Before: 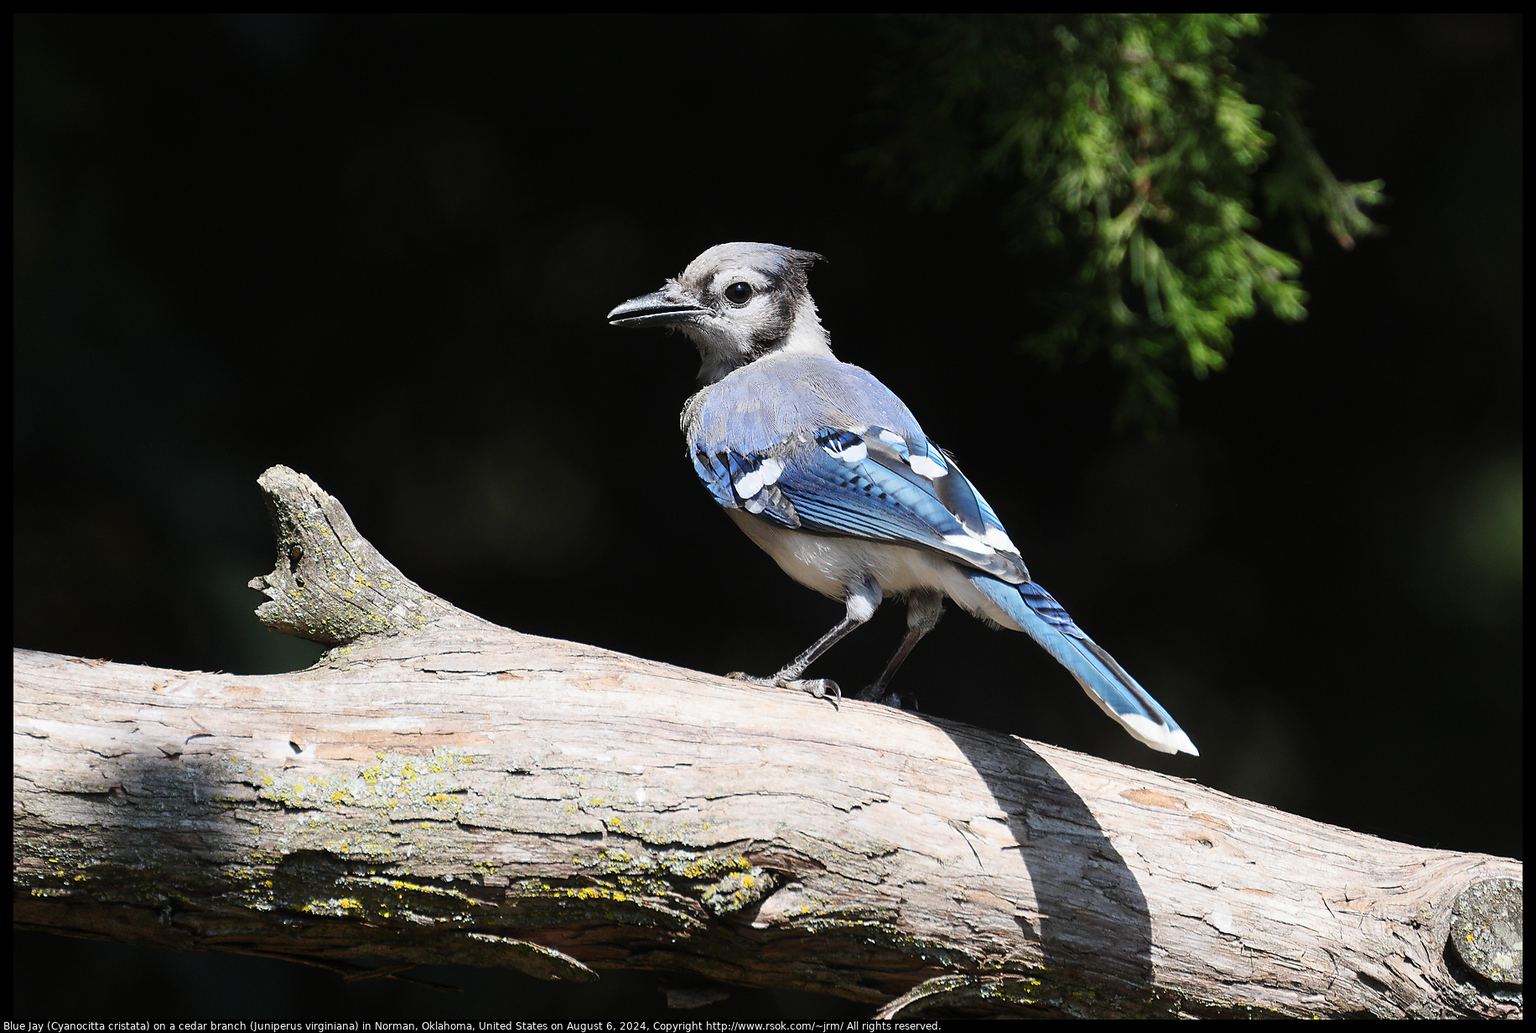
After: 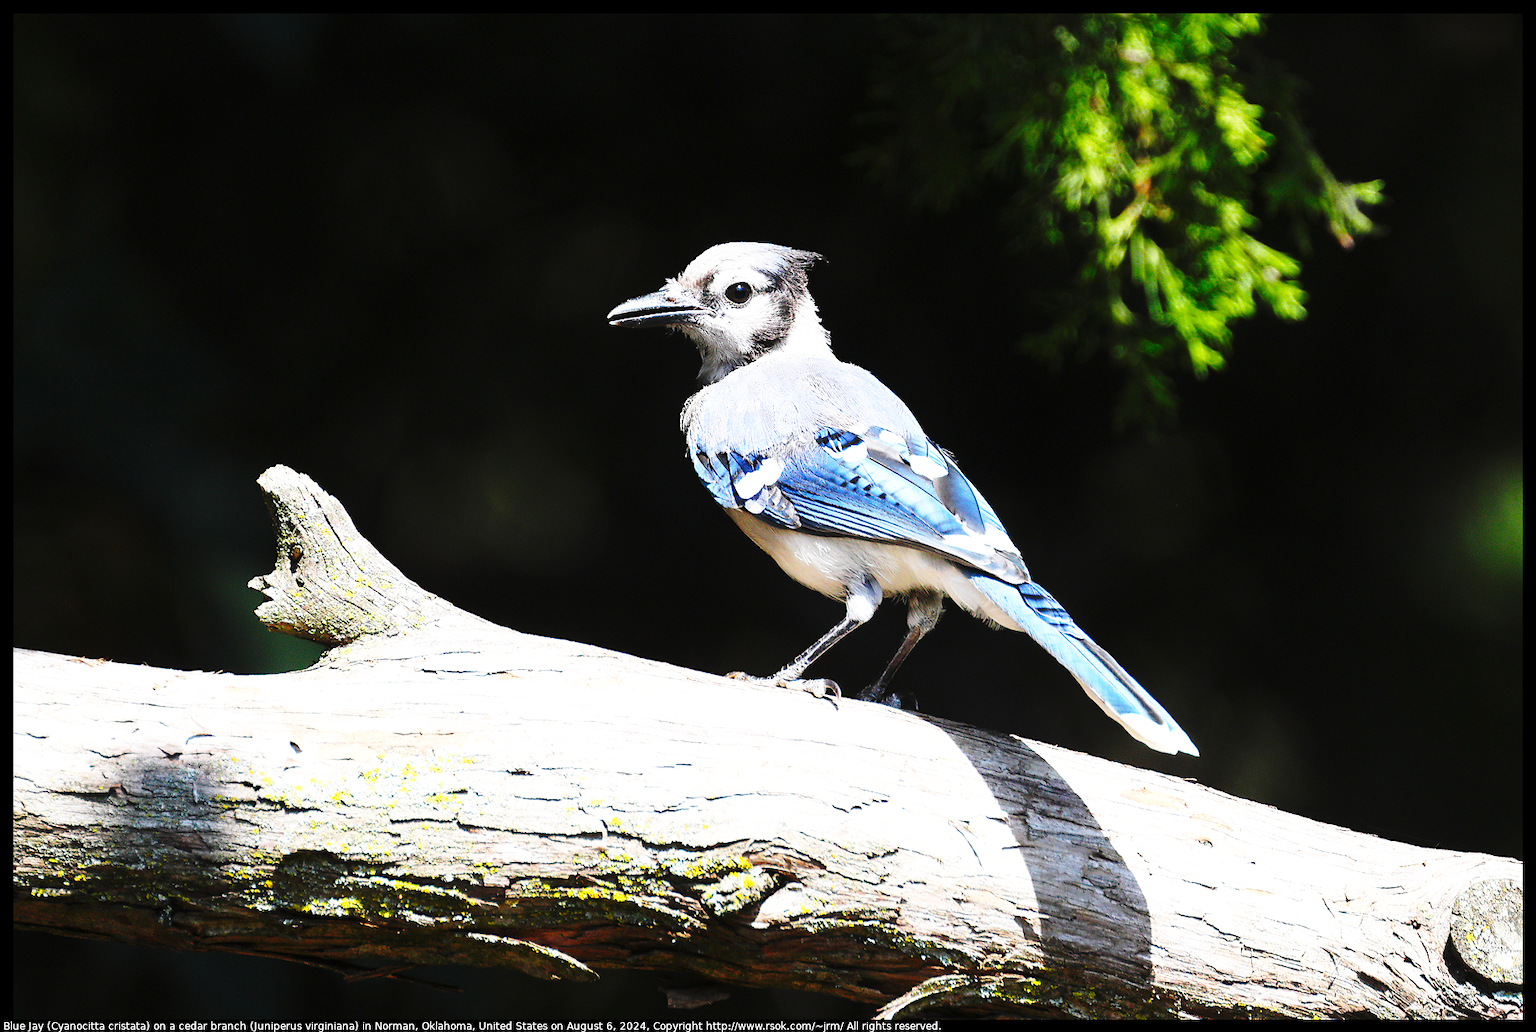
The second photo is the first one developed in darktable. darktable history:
base curve: curves: ch0 [(0, 0) (0.028, 0.03) (0.105, 0.232) (0.387, 0.748) (0.754, 0.968) (1, 1)], preserve colors none
color balance rgb: perceptual saturation grading › global saturation 19.329%, perceptual brilliance grading › global brilliance 10.546%, perceptual brilliance grading › shadows 14.742%
